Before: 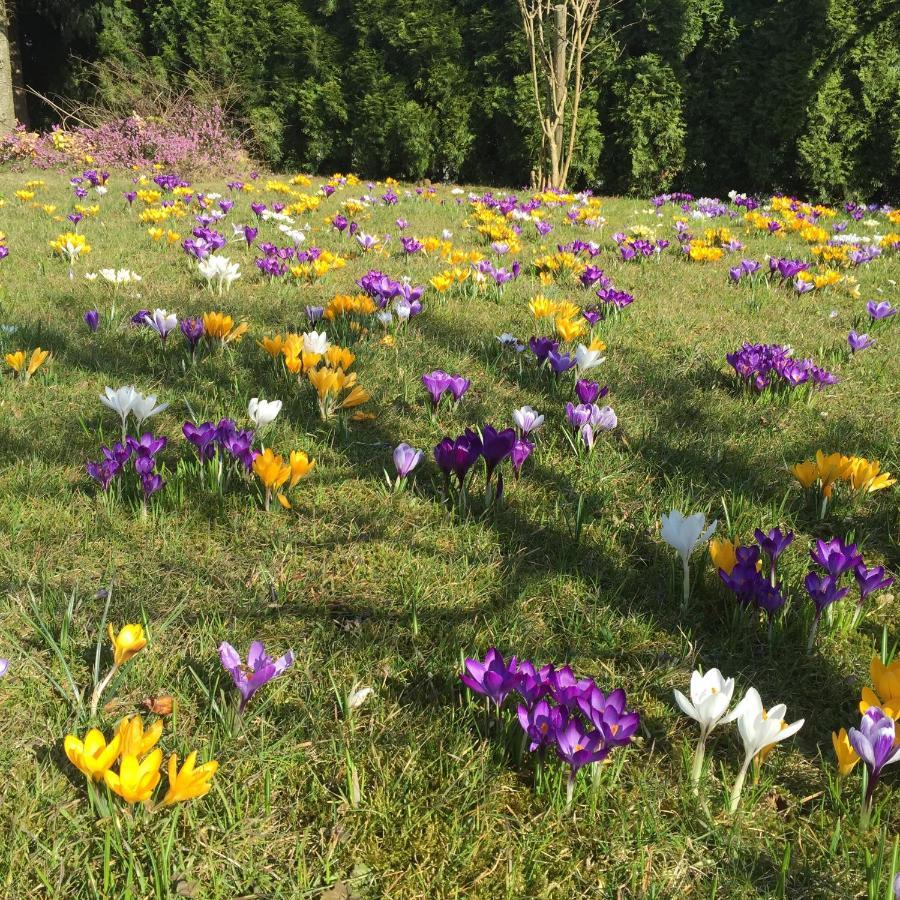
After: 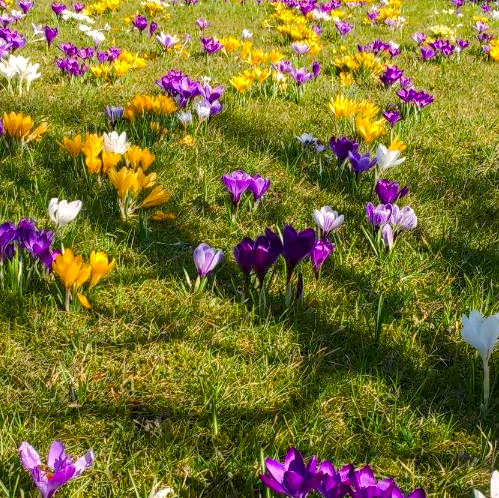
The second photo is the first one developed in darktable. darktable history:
haze removal: compatibility mode true, adaptive false
local contrast: on, module defaults
crop and rotate: left 22.247%, top 22.232%, right 22.29%, bottom 22.367%
color balance rgb: highlights gain › chroma 0.982%, highlights gain › hue 28.09°, linear chroma grading › global chroma 9.979%, perceptual saturation grading › global saturation 26.574%, perceptual saturation grading › highlights -27.769%, perceptual saturation grading › mid-tones 15.2%, perceptual saturation grading › shadows 32.814%
